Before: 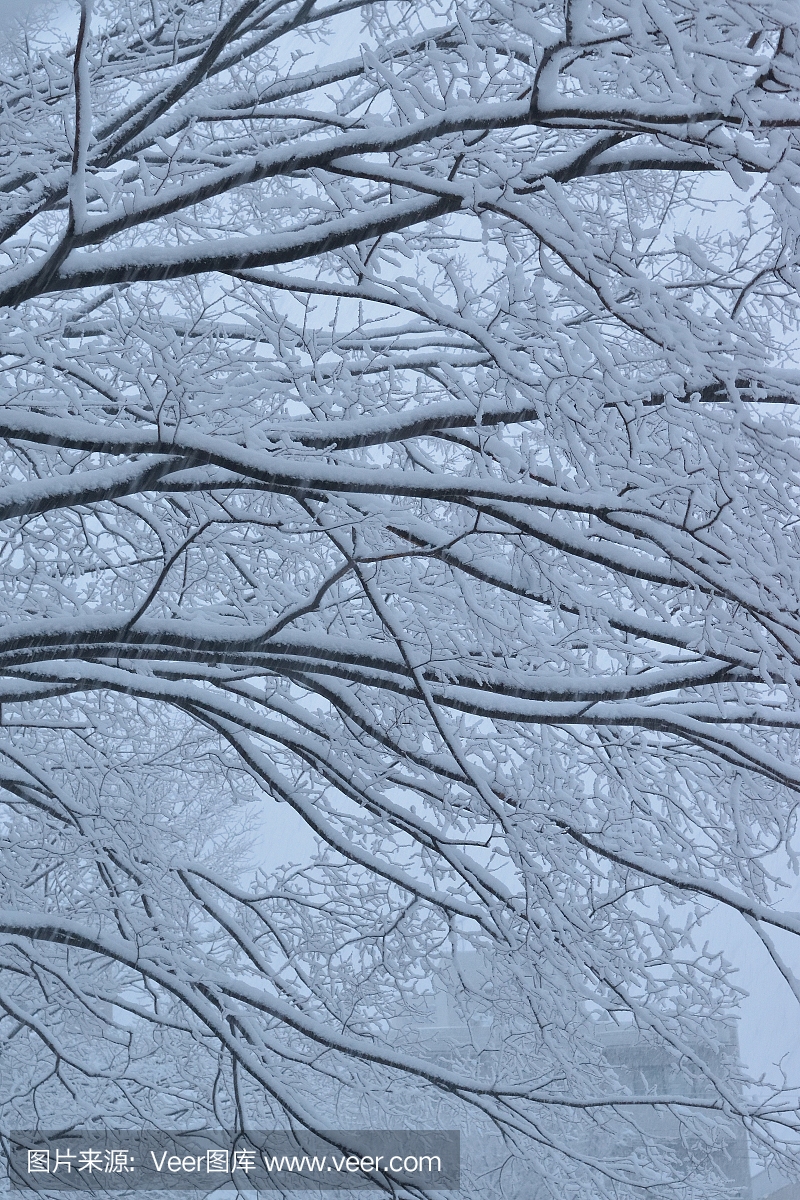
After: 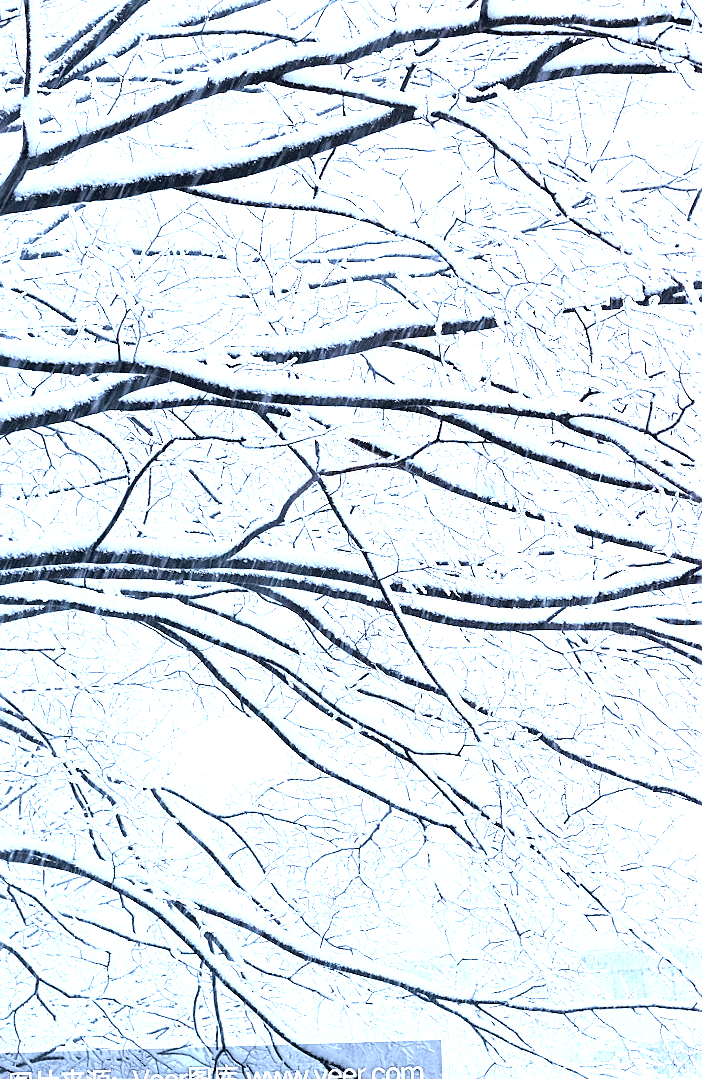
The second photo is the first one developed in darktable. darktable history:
filmic rgb: black relative exposure -5.83 EV, white relative exposure 3.4 EV, hardness 3.68
crop: left 6.446%, top 8.188%, right 9.538%, bottom 3.548%
exposure: black level correction 0, exposure 1 EV, compensate exposure bias true, compensate highlight preservation false
rotate and perspective: rotation -1.75°, automatic cropping off
color zones: curves: ch0 [(0.473, 0.374) (0.742, 0.784)]; ch1 [(0.354, 0.737) (0.742, 0.705)]; ch2 [(0.318, 0.421) (0.758, 0.532)]
color balance rgb: perceptual brilliance grading › highlights 14.29%, perceptual brilliance grading › mid-tones -5.92%, perceptual brilliance grading › shadows -26.83%, global vibrance 31.18%
sharpen: on, module defaults
white balance: red 1.004, blue 1.024
